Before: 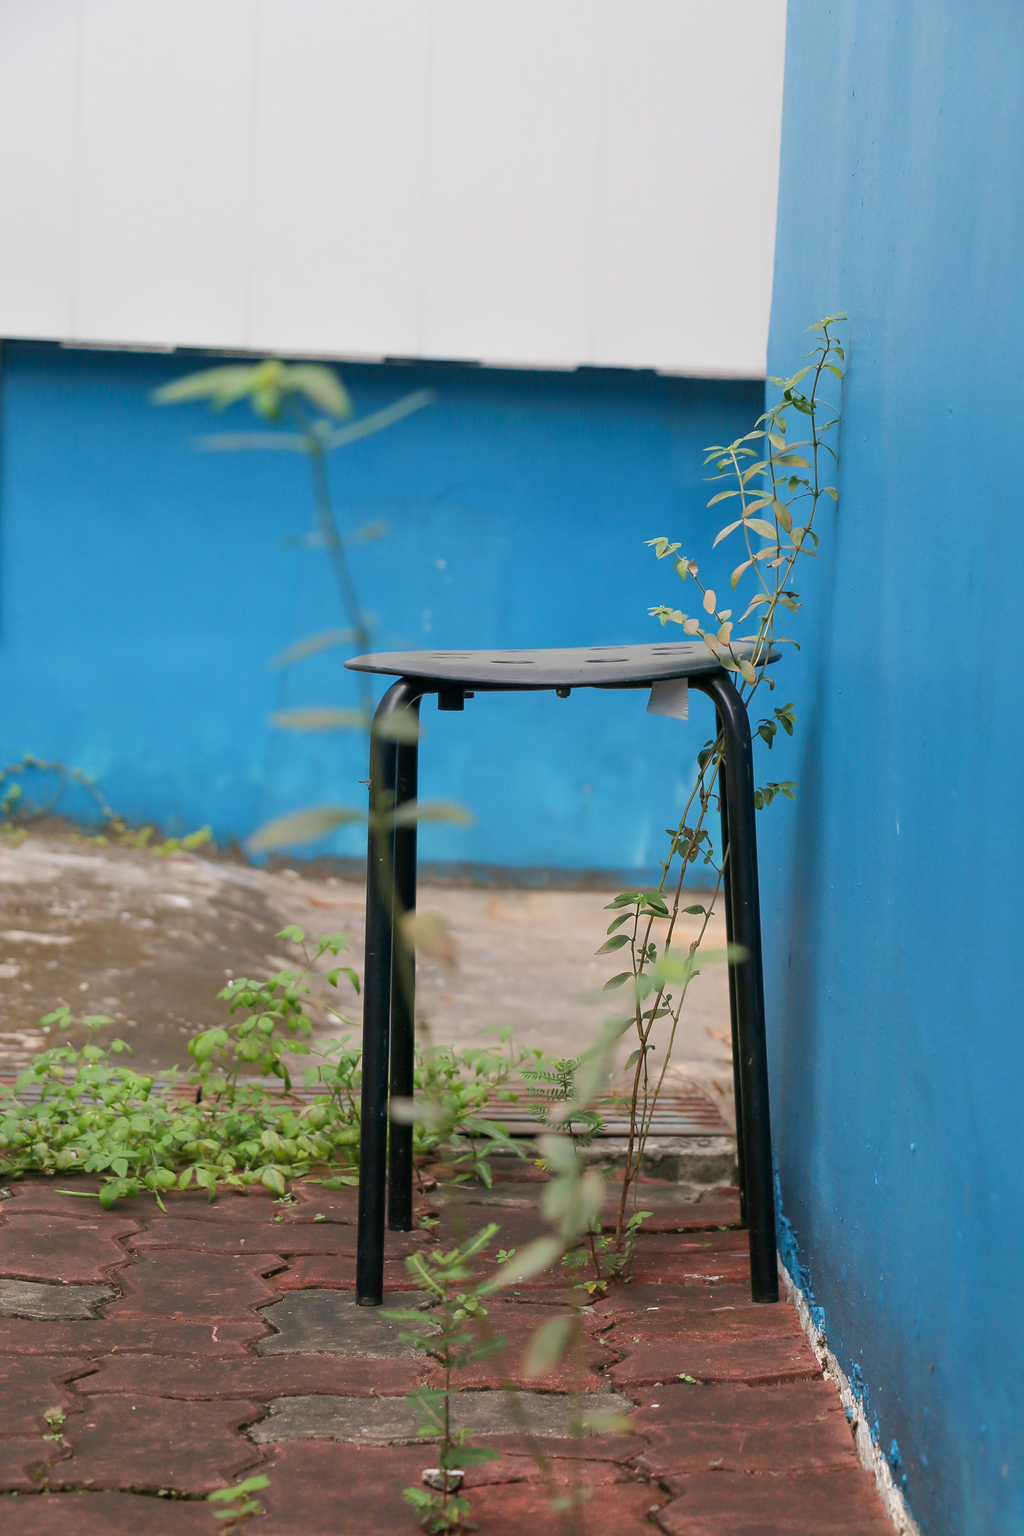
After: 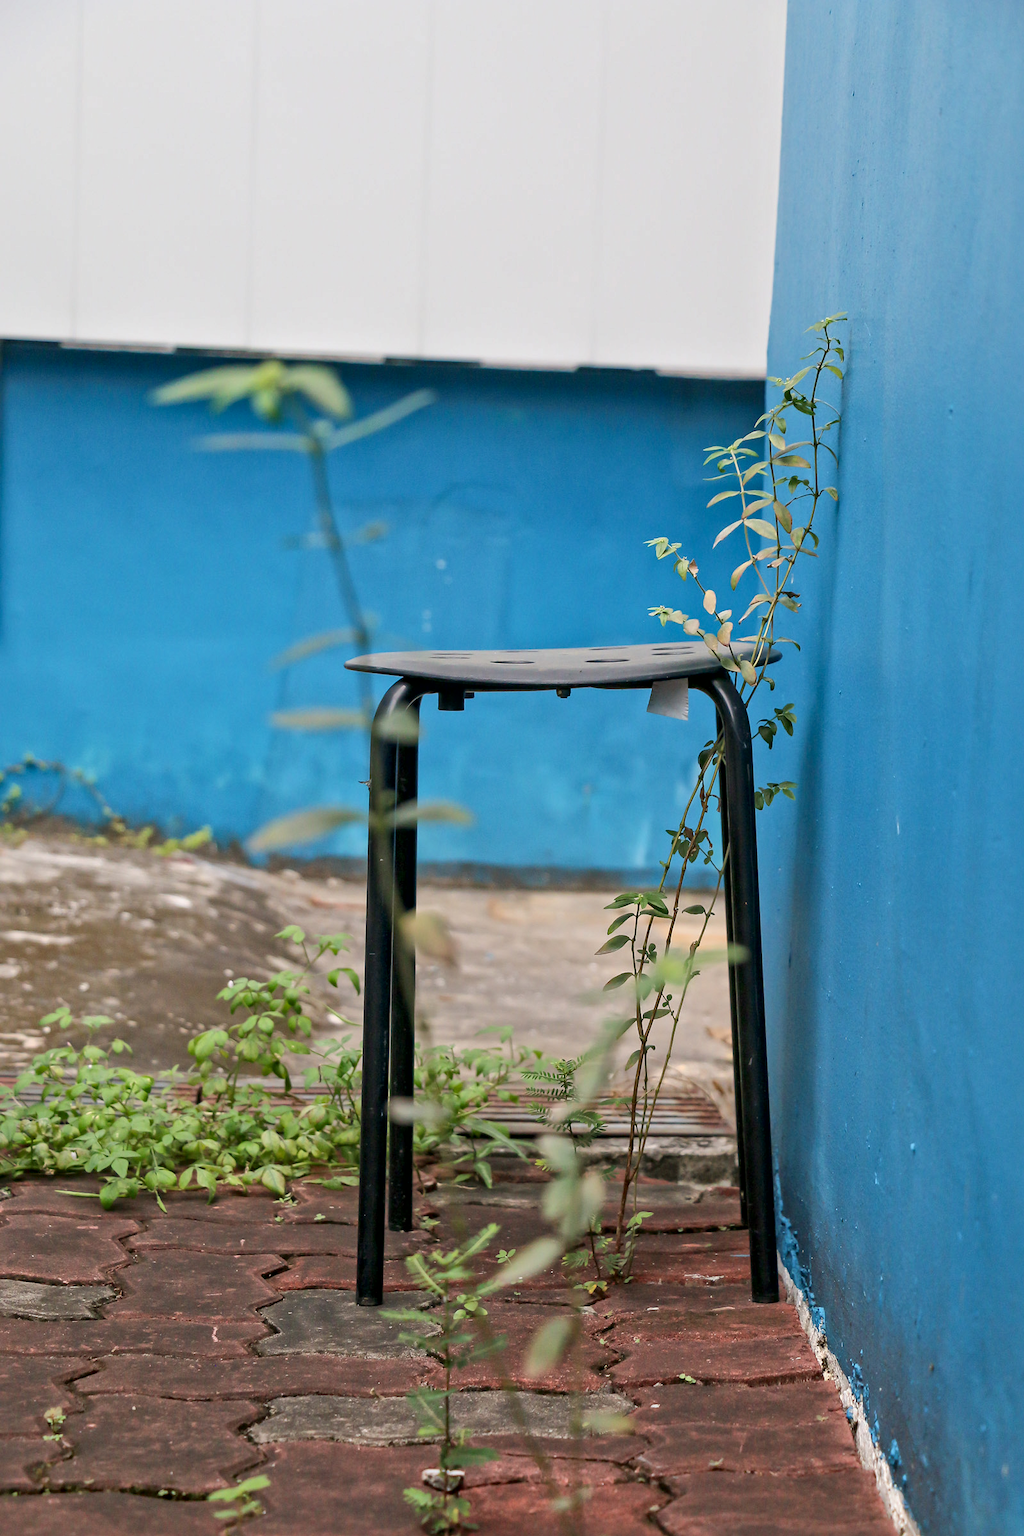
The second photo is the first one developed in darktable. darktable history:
local contrast: mode bilateral grid, contrast 20, coarseness 19, detail 163%, midtone range 0.2
